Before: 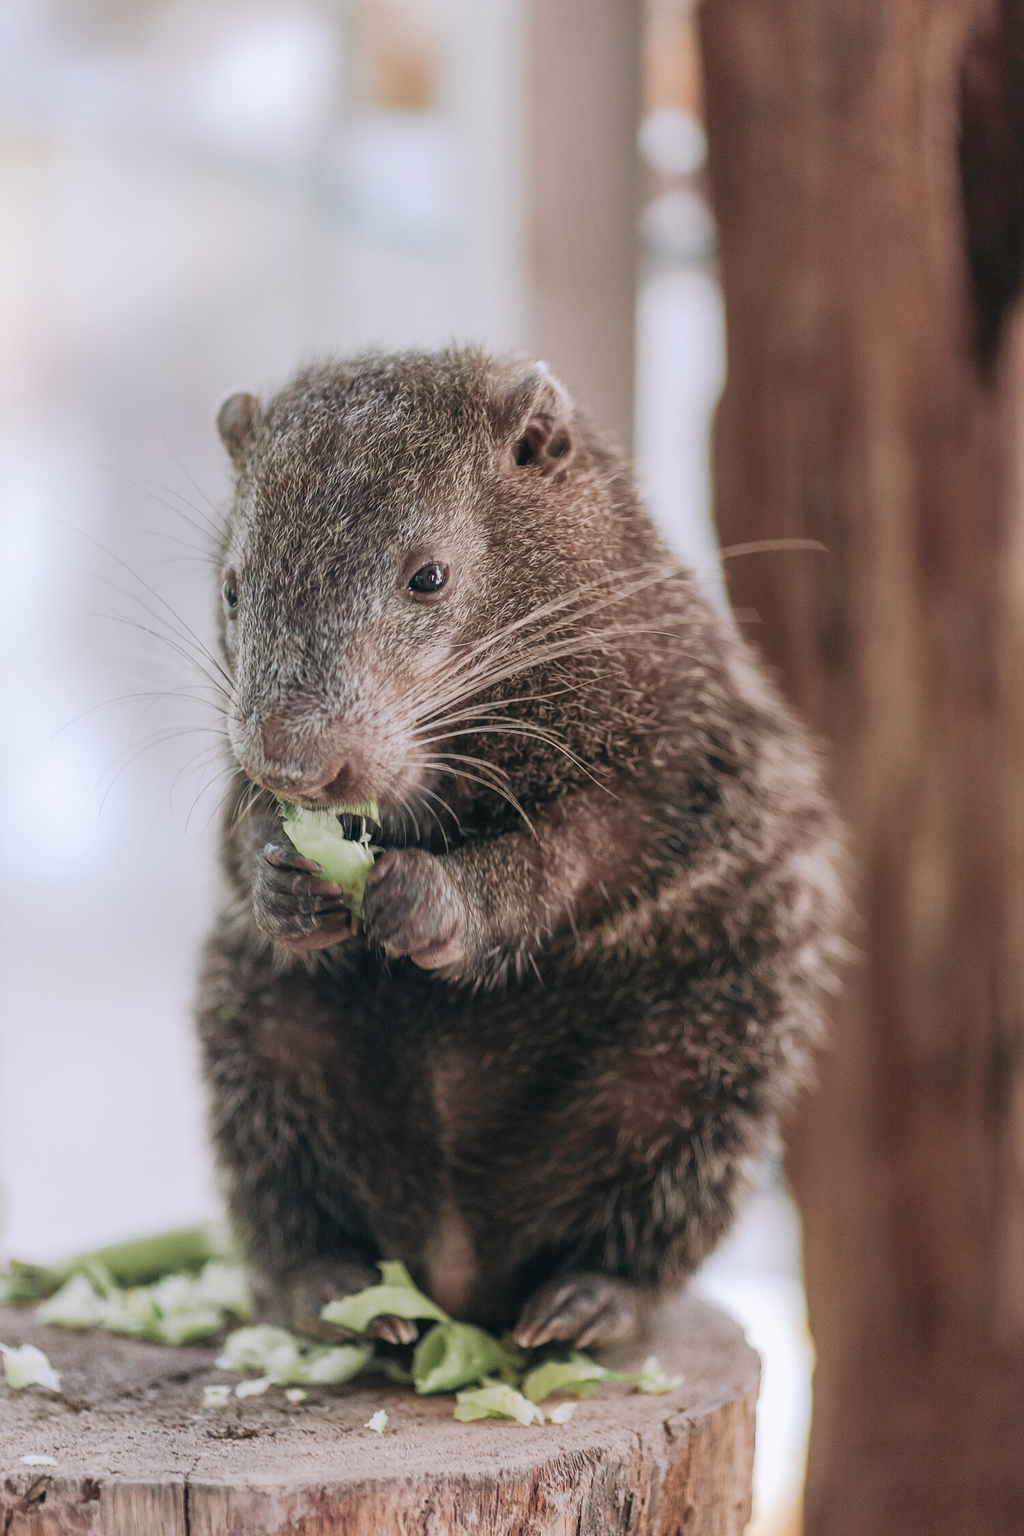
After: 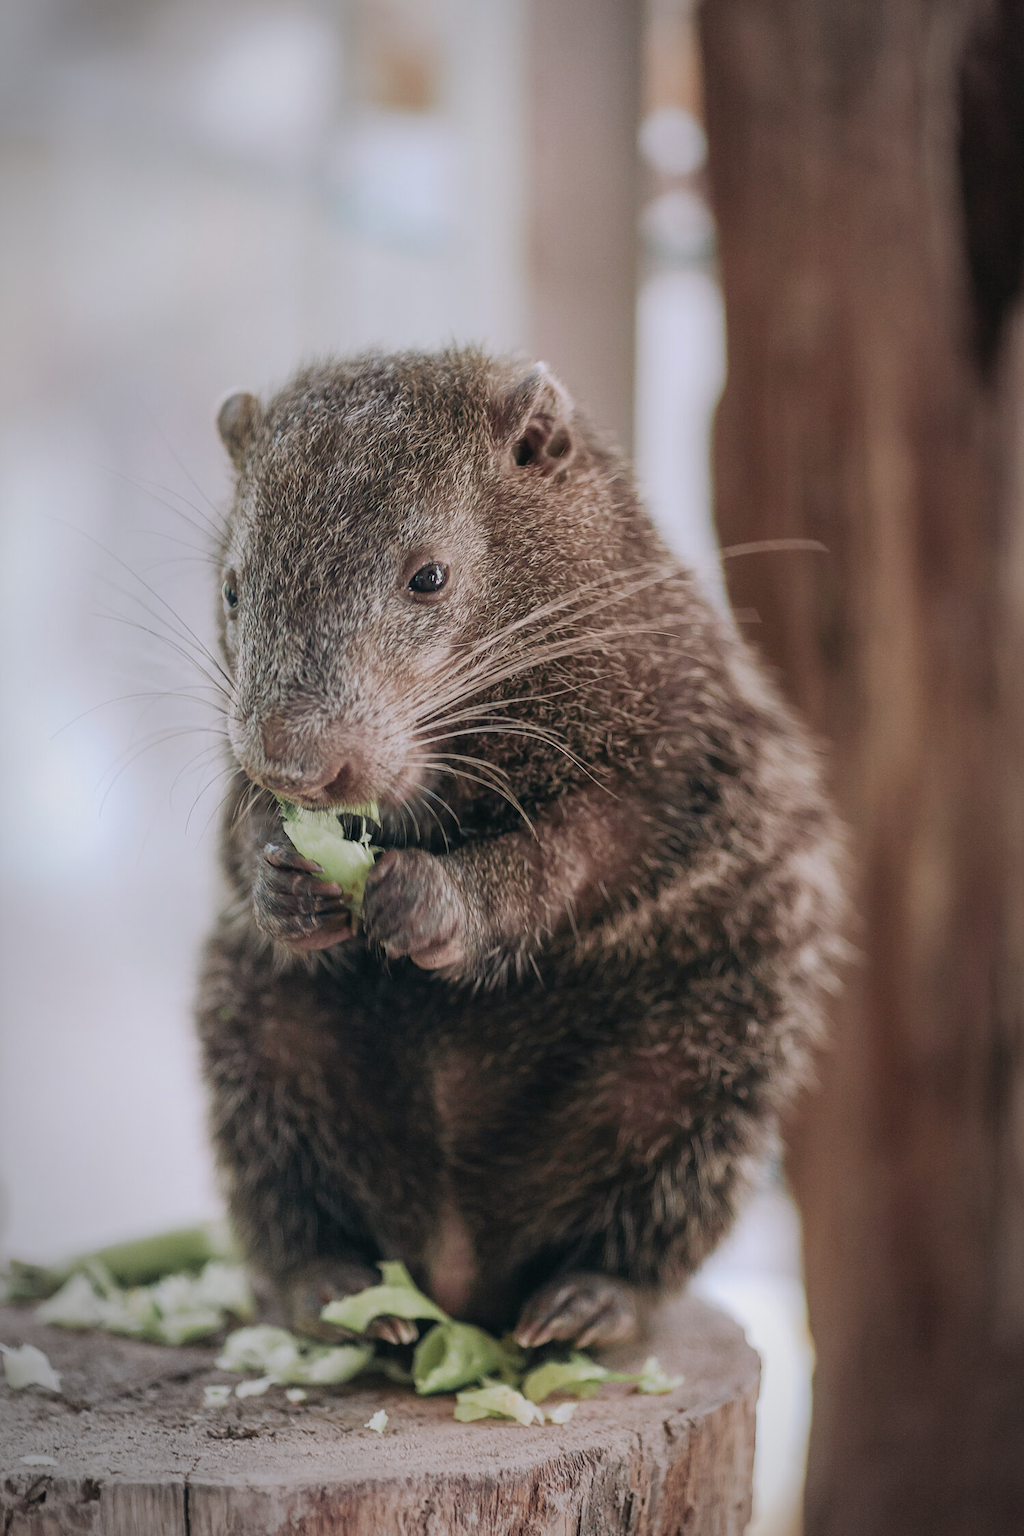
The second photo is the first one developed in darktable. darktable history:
exposure: exposure -0.177 EV, compensate highlight preservation false
vignetting: automatic ratio true
